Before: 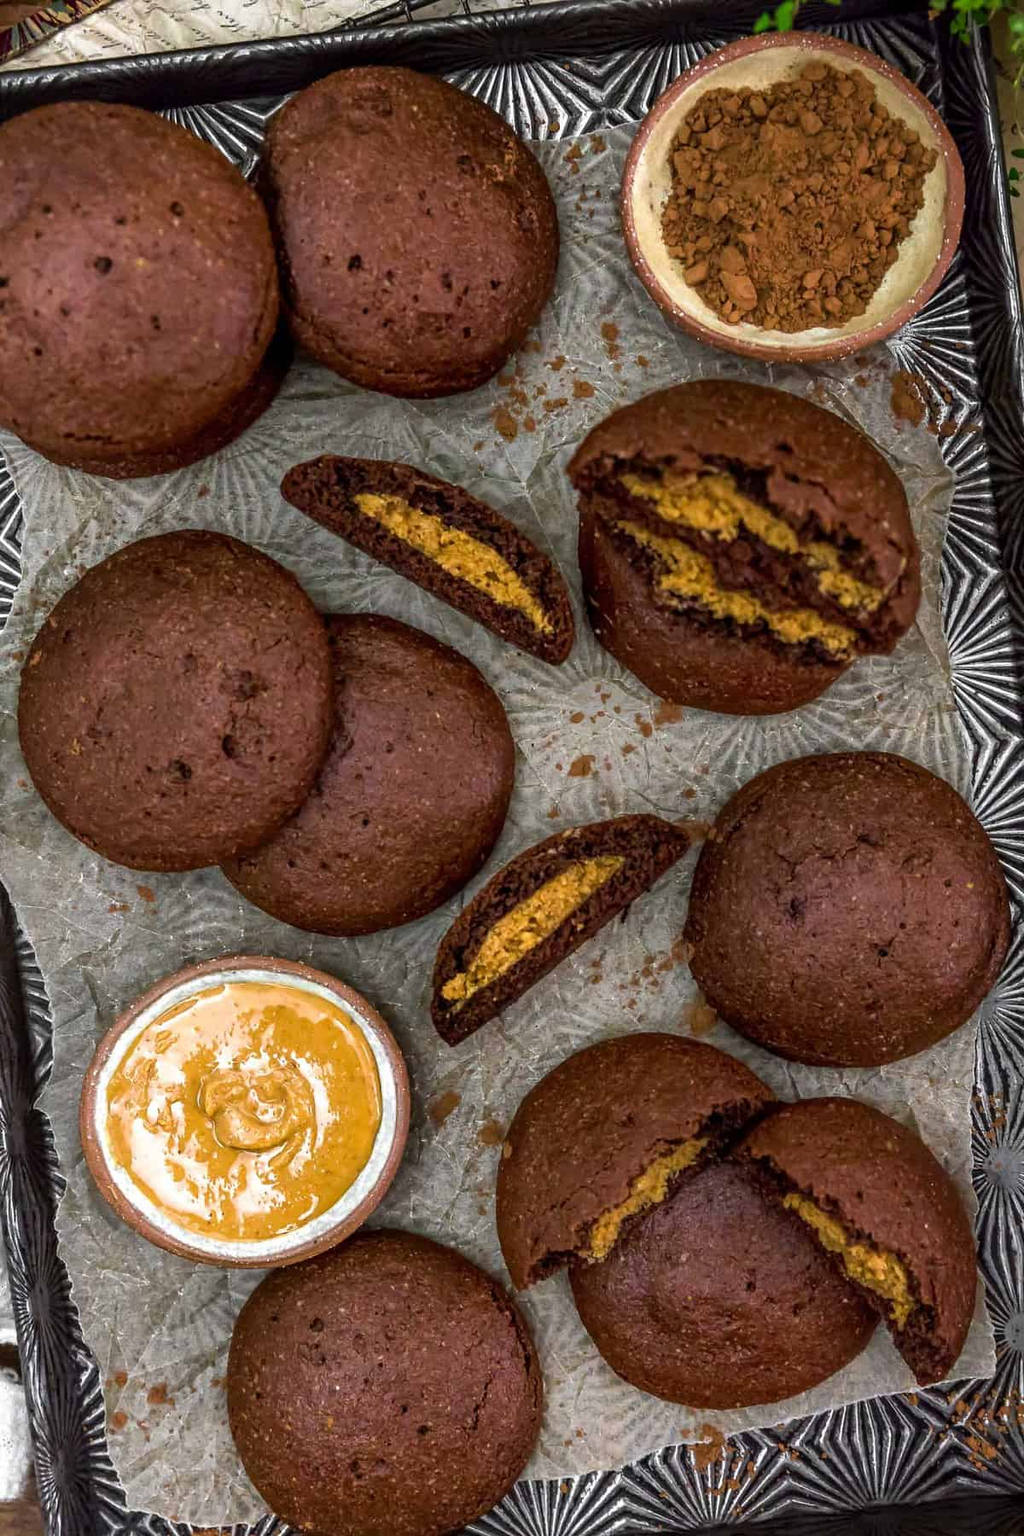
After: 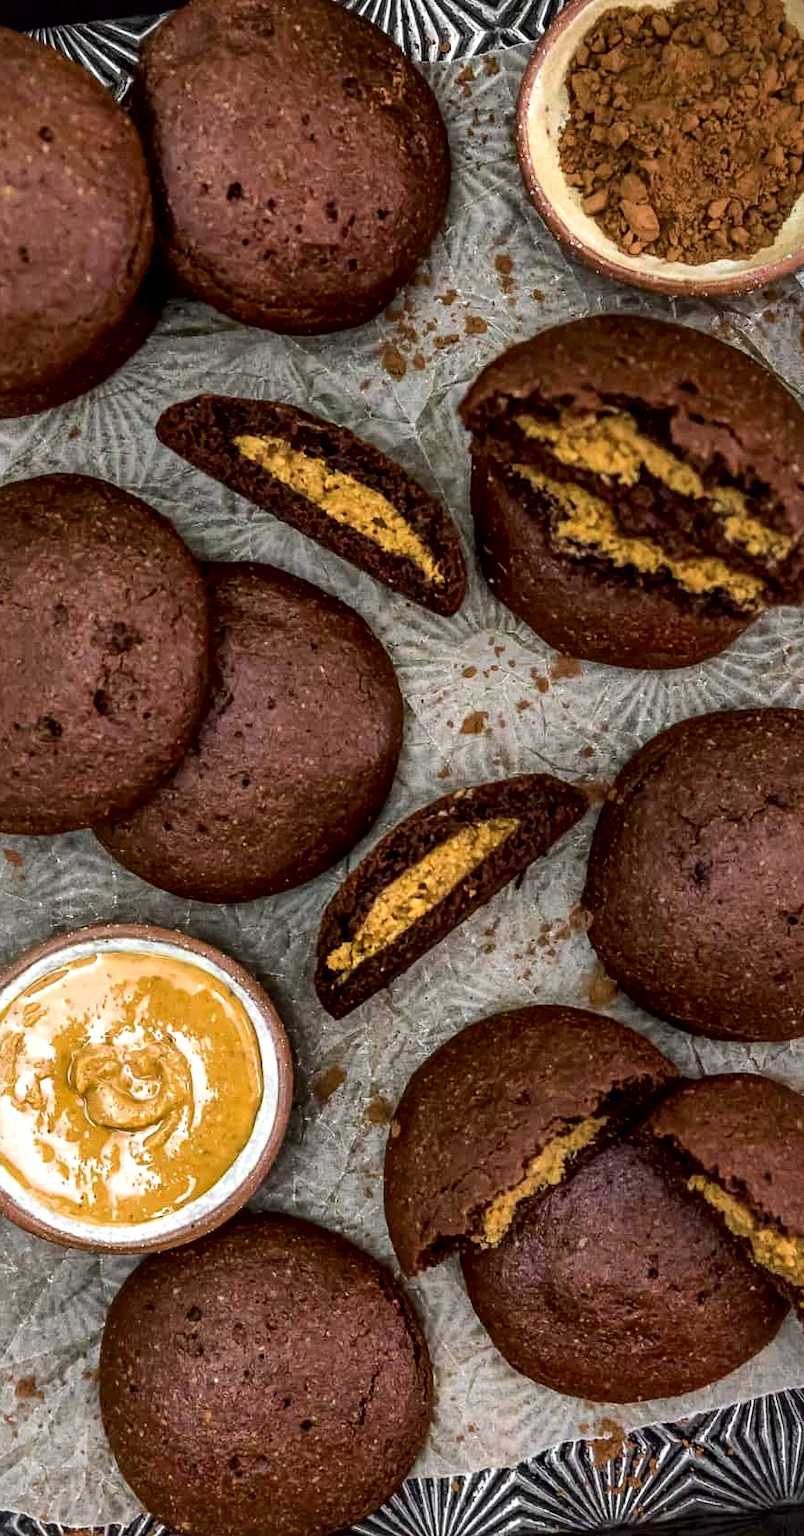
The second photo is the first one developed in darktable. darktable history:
crop and rotate: left 13.073%, top 5.366%, right 12.571%
local contrast: mode bilateral grid, contrast 100, coarseness 100, detail 165%, midtone range 0.2
exposure: exposure -0.046 EV, compensate highlight preservation false
